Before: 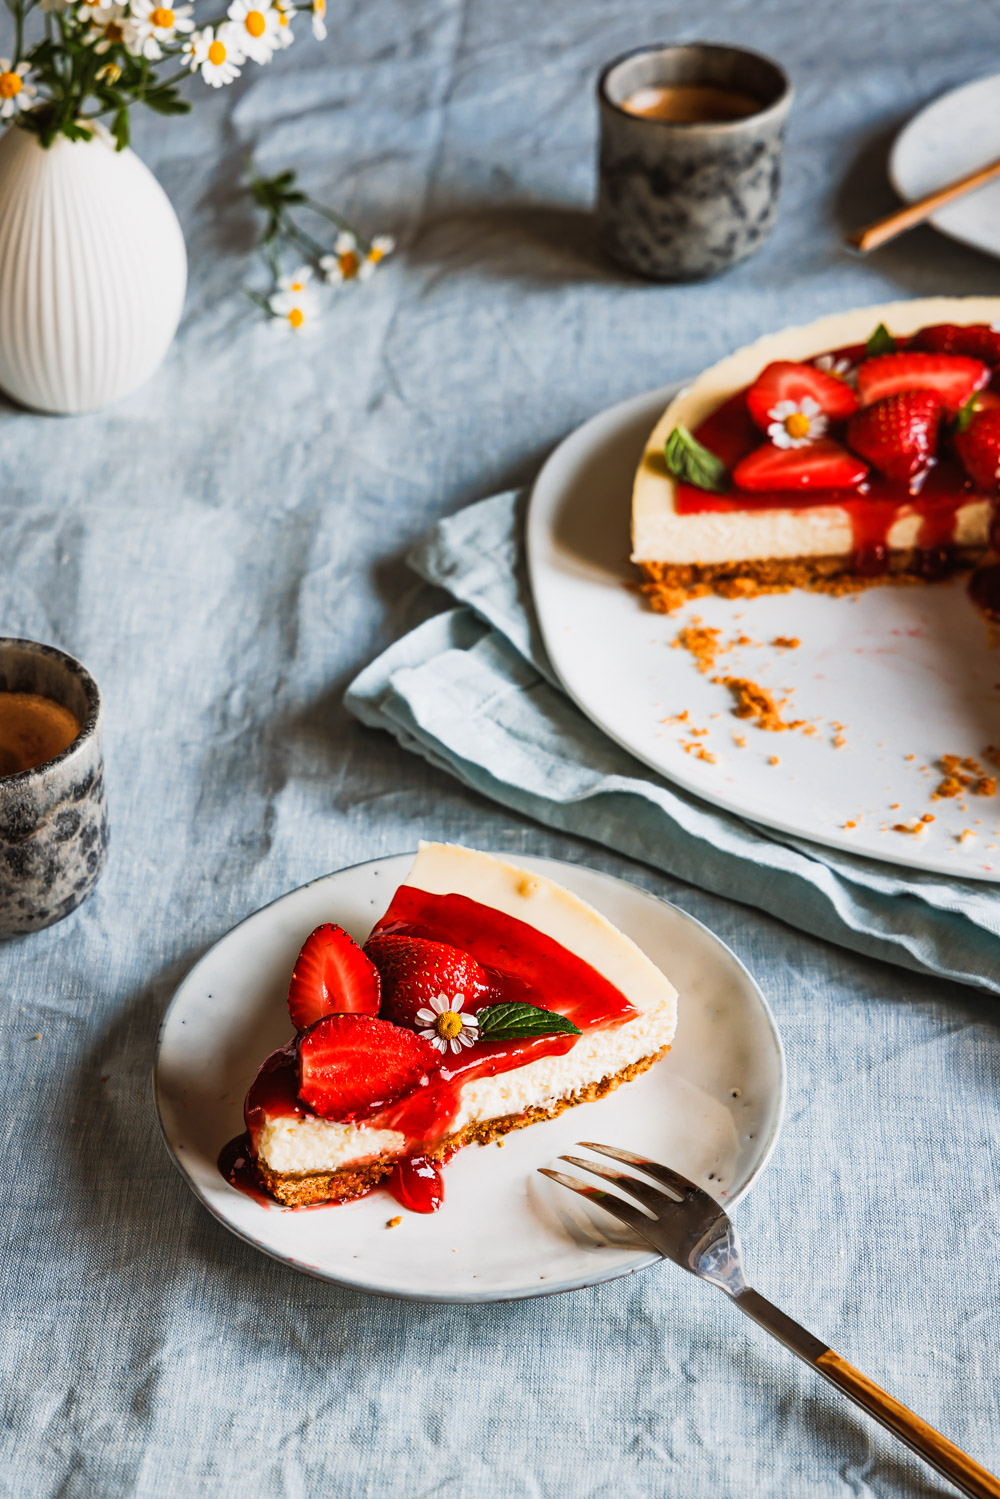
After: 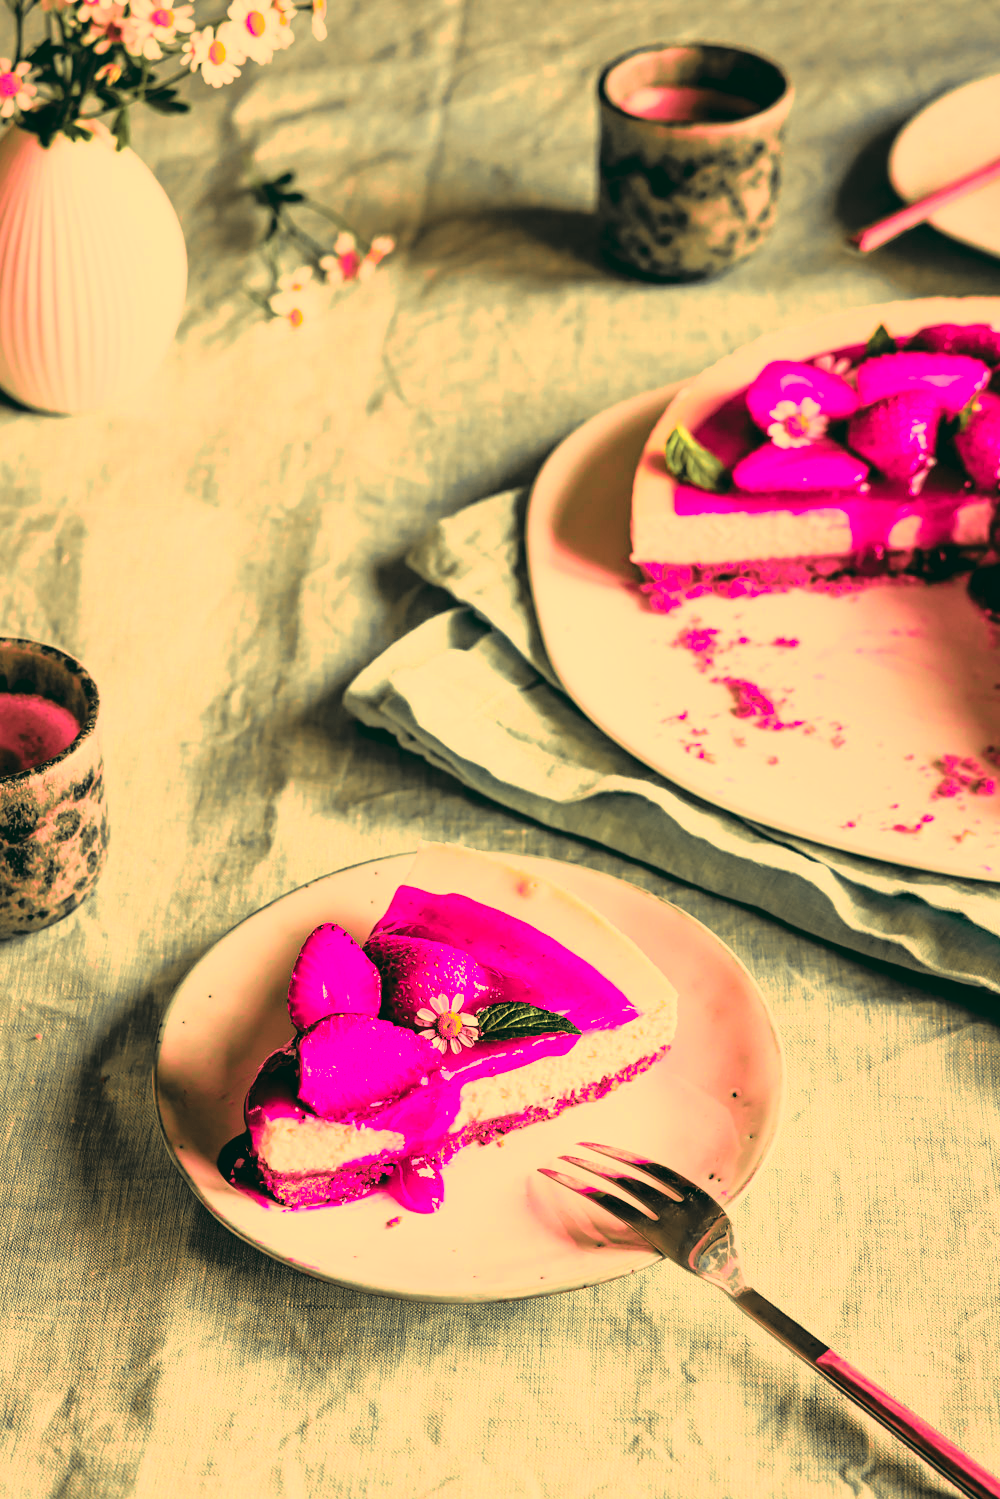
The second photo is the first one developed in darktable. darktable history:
tone curve: curves: ch0 [(0, 0) (0.088, 0.042) (0.208, 0.176) (0.257, 0.267) (0.406, 0.483) (0.489, 0.556) (0.667, 0.73) (0.793, 0.851) (0.994, 0.974)]; ch1 [(0, 0) (0.161, 0.092) (0.35, 0.33) (0.392, 0.392) (0.457, 0.467) (0.505, 0.497) (0.537, 0.518) (0.553, 0.53) (0.58, 0.567) (0.739, 0.697) (1, 1)]; ch2 [(0, 0) (0.346, 0.362) (0.448, 0.419) (0.502, 0.499) (0.533, 0.517) (0.556, 0.533) (0.629, 0.619) (0.717, 0.678) (1, 1)], color space Lab, independent channels, preserve colors none
color balance: lift [1.005, 0.99, 1.007, 1.01], gamma [1, 1.034, 1.032, 0.966], gain [0.873, 1.055, 1.067, 0.933]
color zones: curves: ch0 [(0, 0.533) (0.126, 0.533) (0.234, 0.533) (0.368, 0.357) (0.5, 0.5) (0.625, 0.5) (0.74, 0.637) (0.875, 0.5)]; ch1 [(0.004, 0.708) (0.129, 0.662) (0.25, 0.5) (0.375, 0.331) (0.496, 0.396) (0.625, 0.649) (0.739, 0.26) (0.875, 0.5) (1, 0.478)]; ch2 [(0, 0.409) (0.132, 0.403) (0.236, 0.558) (0.379, 0.448) (0.5, 0.5) (0.625, 0.5) (0.691, 0.39) (0.875, 0.5)]
white balance: red 1.467, blue 0.684
